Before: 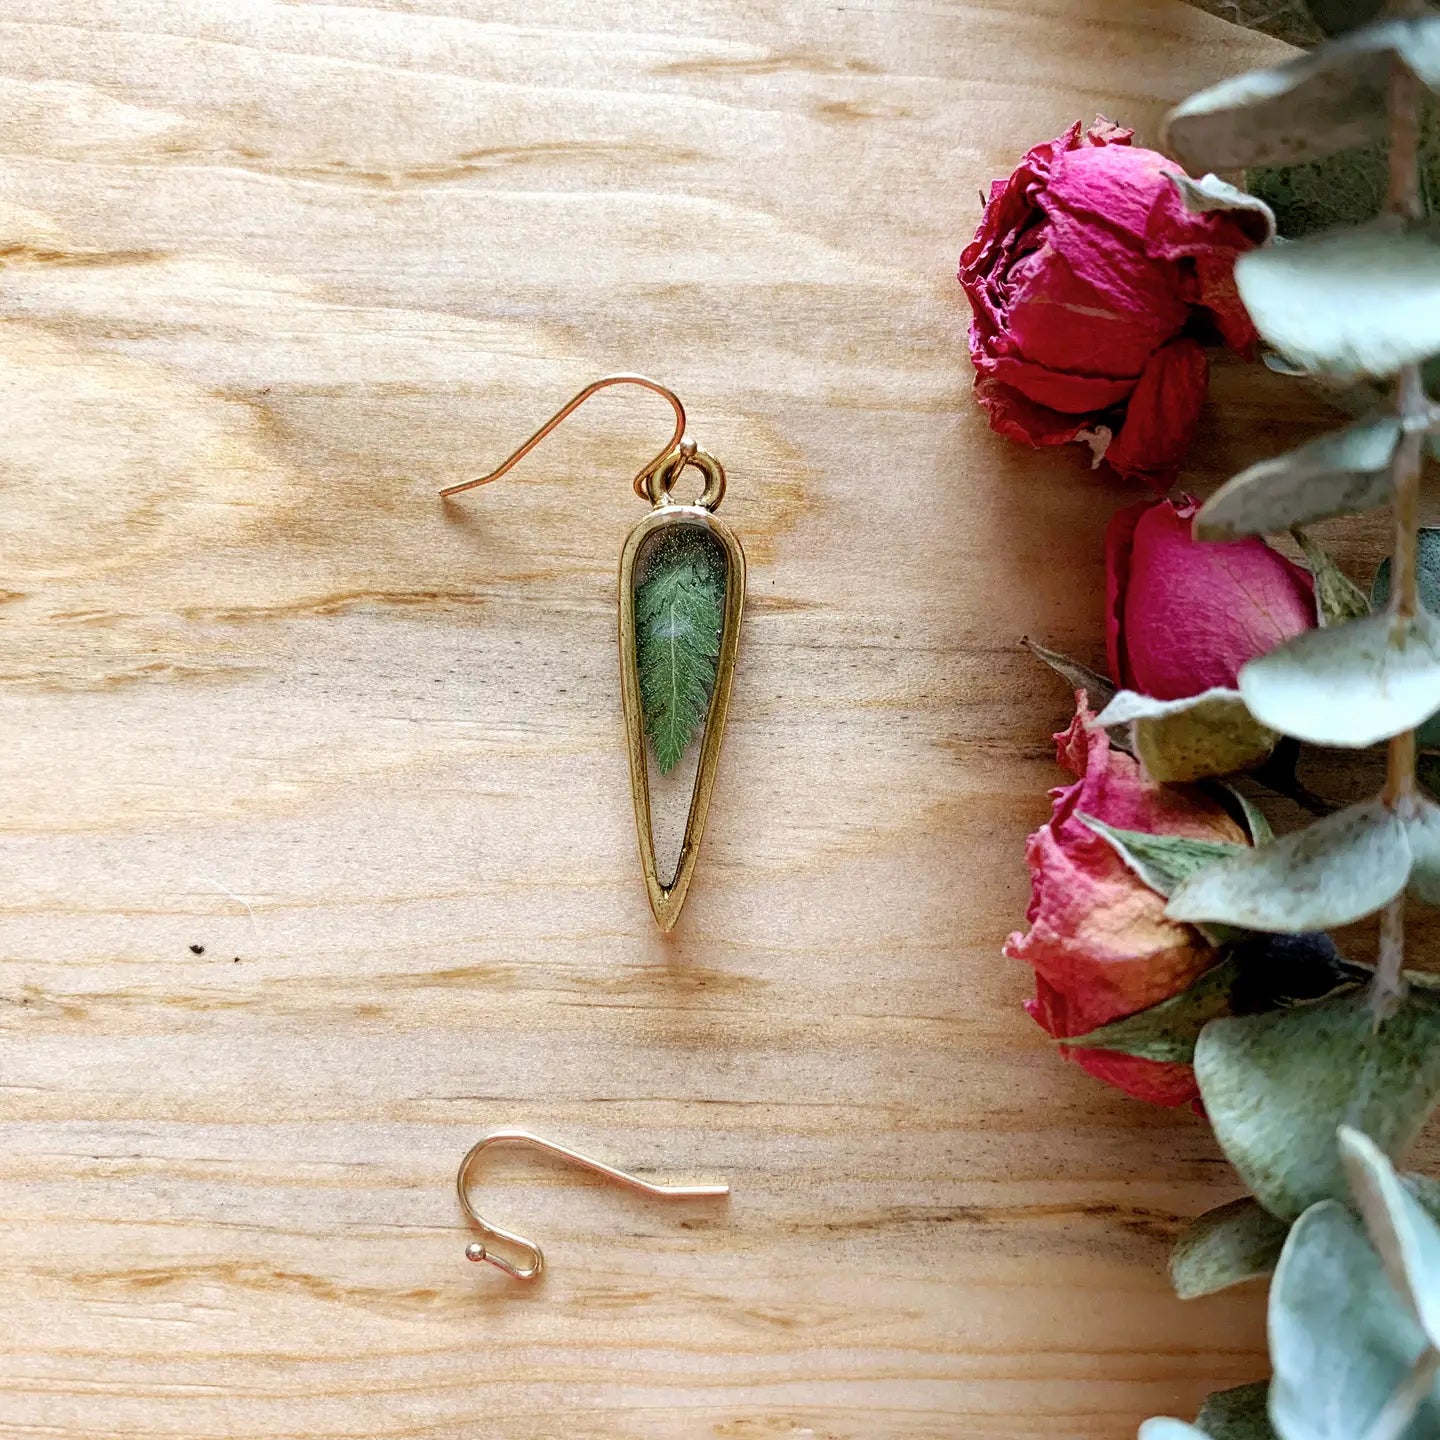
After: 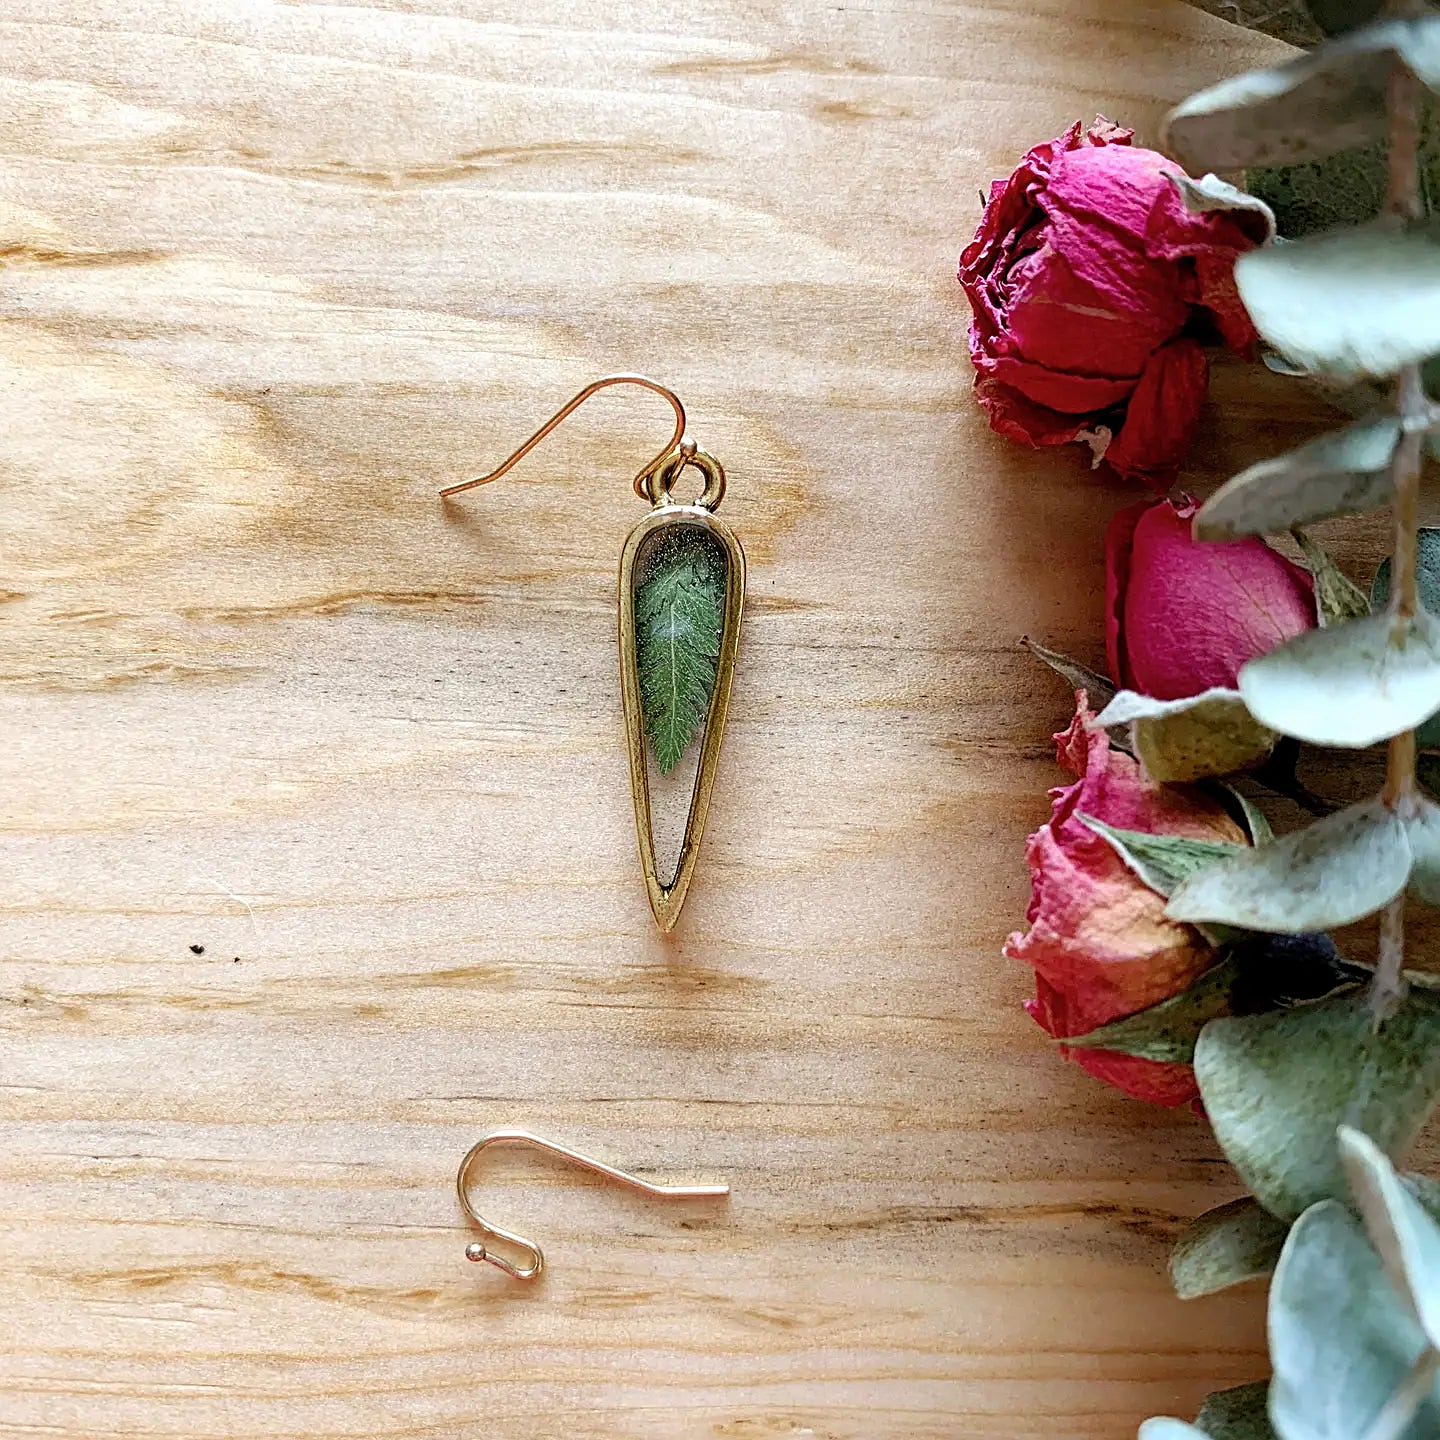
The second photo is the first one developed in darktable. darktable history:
levels: mode automatic, black 0.023%, white 99.97%, levels [0.062, 0.494, 0.925]
sharpen: on, module defaults
